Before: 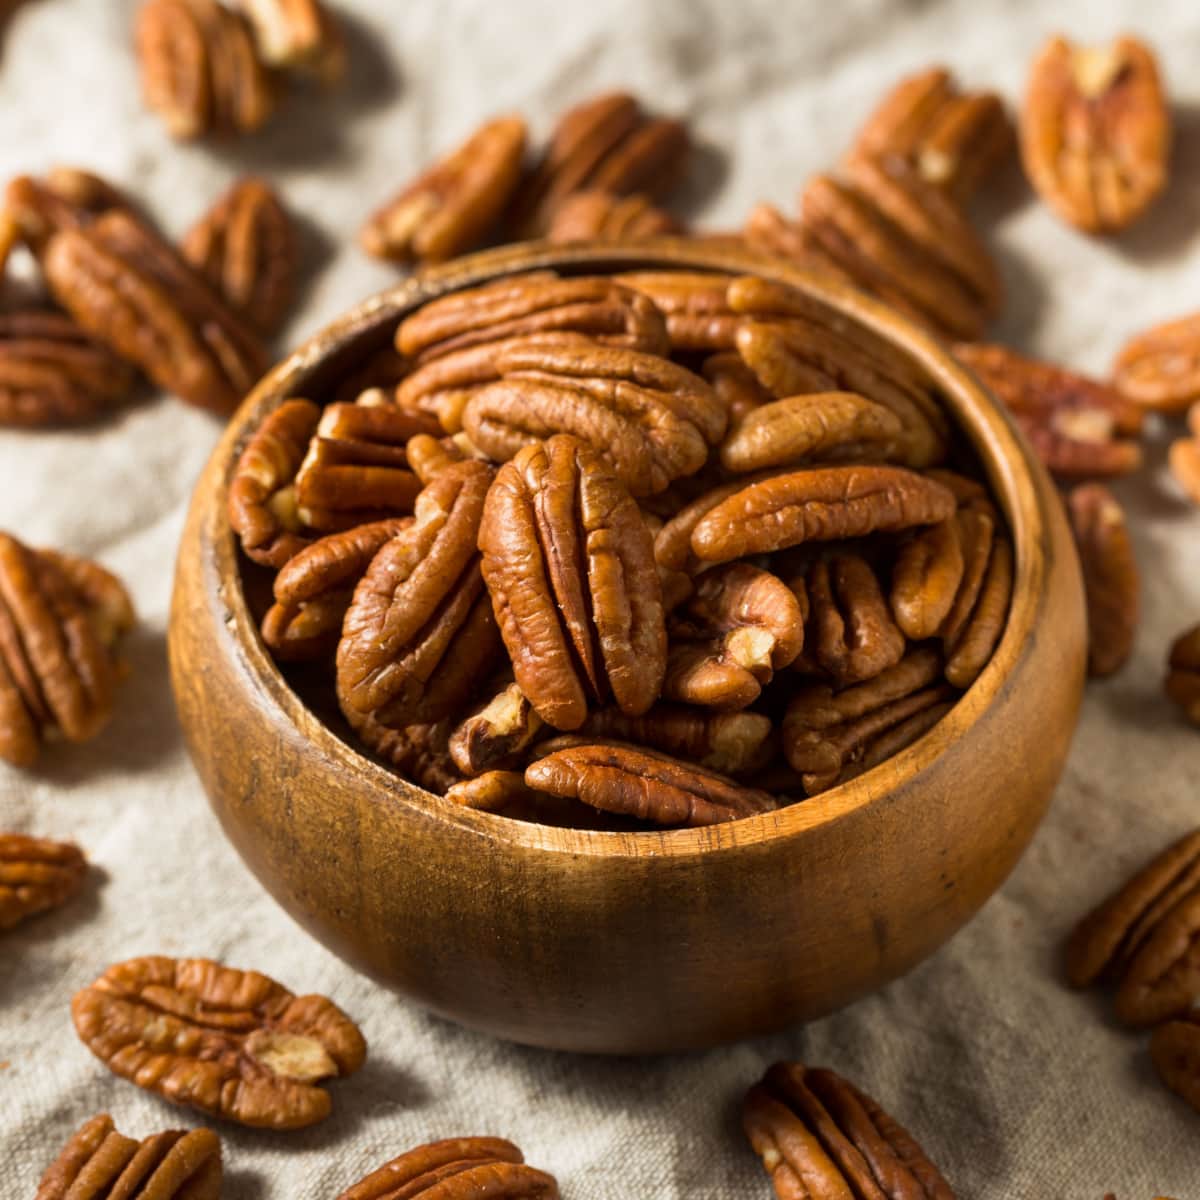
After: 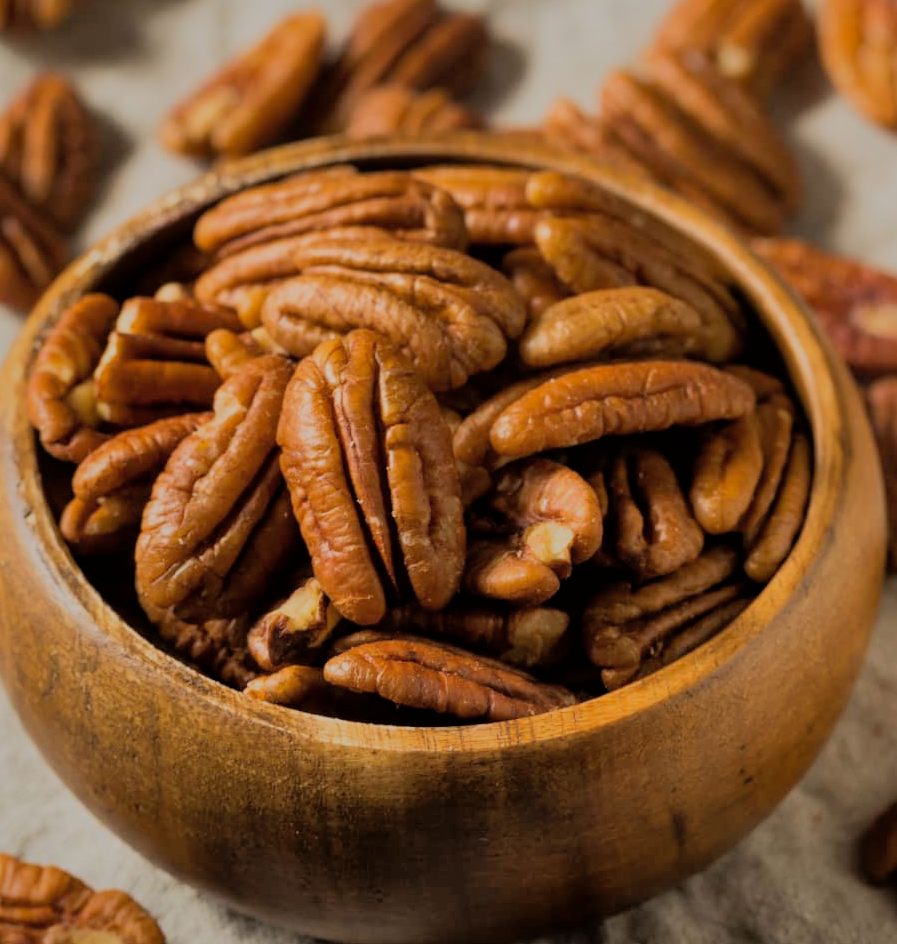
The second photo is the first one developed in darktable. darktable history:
crop: left 16.774%, top 8.782%, right 8.455%, bottom 12.533%
filmic rgb: black relative exposure -7.71 EV, white relative exposure 4.39 EV, threshold -0.323 EV, transition 3.19 EV, structure ↔ texture 99.92%, hardness 3.75, latitude 39.07%, contrast 0.97, highlights saturation mix 9.02%, shadows ↔ highlights balance 4.91%, color science v6 (2022), enable highlight reconstruction true
shadows and highlights: shadows 39.99, highlights -59.88
